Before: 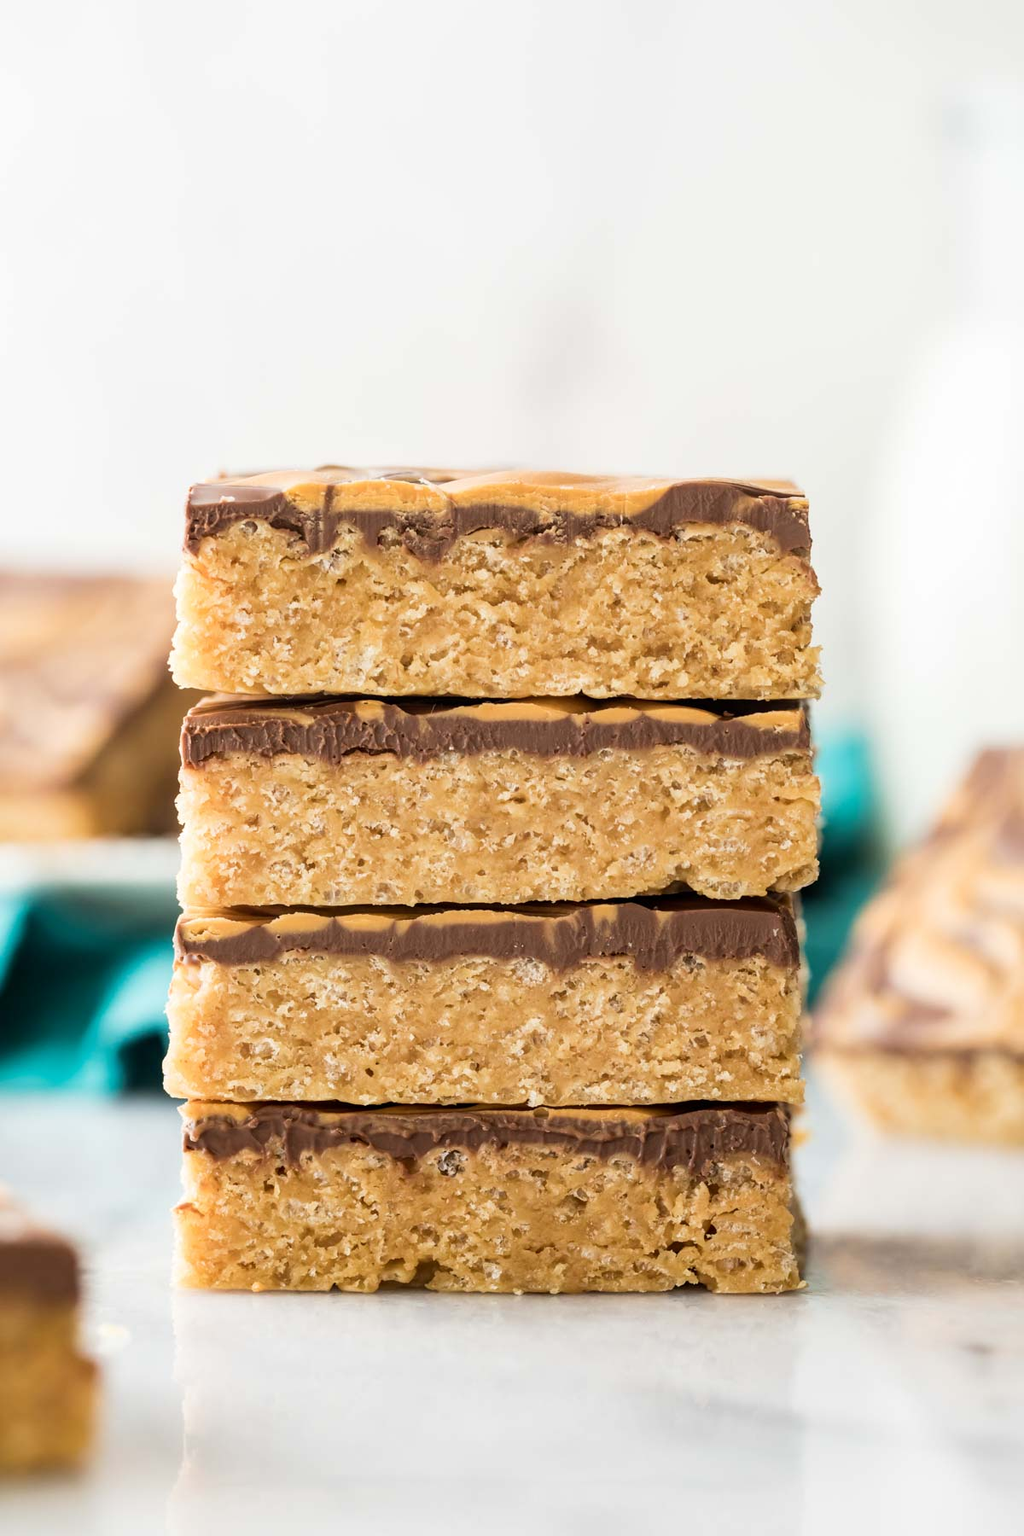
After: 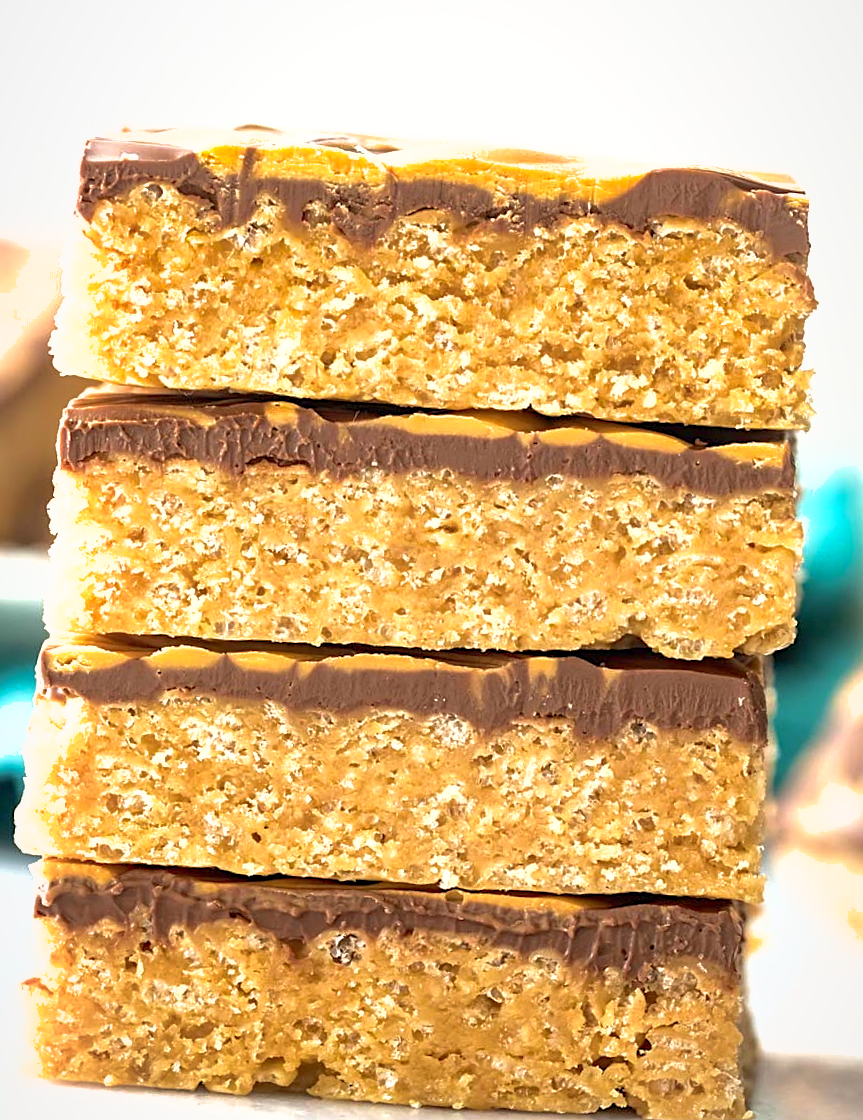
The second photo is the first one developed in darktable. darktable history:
exposure: black level correction 0, exposure 0.7 EV, compensate highlight preservation false
crop and rotate: angle -3.35°, left 9.822%, top 20.423%, right 11.987%, bottom 11.954%
shadows and highlights: on, module defaults
contrast brightness saturation: contrast 0.077, saturation 0.025
sharpen: on, module defaults
vignetting: fall-off start 96.57%, fall-off radius 99.98%, brightness -0.187, saturation -0.304, width/height ratio 0.613, unbound false
